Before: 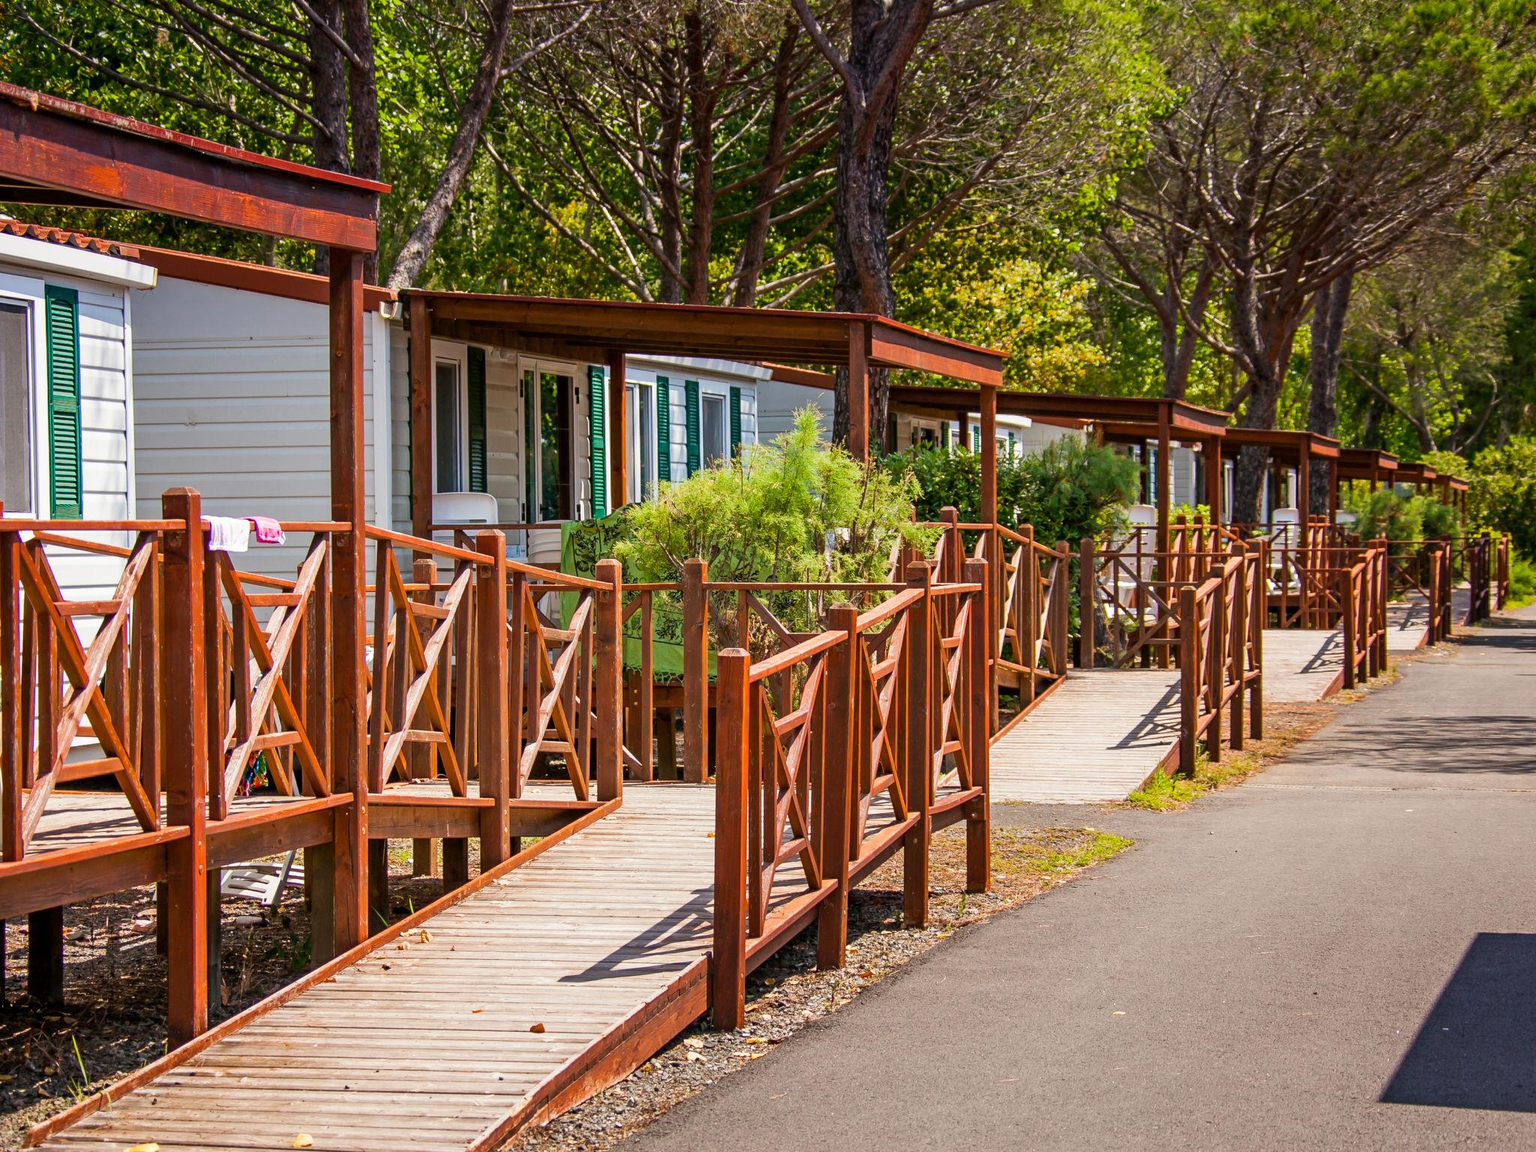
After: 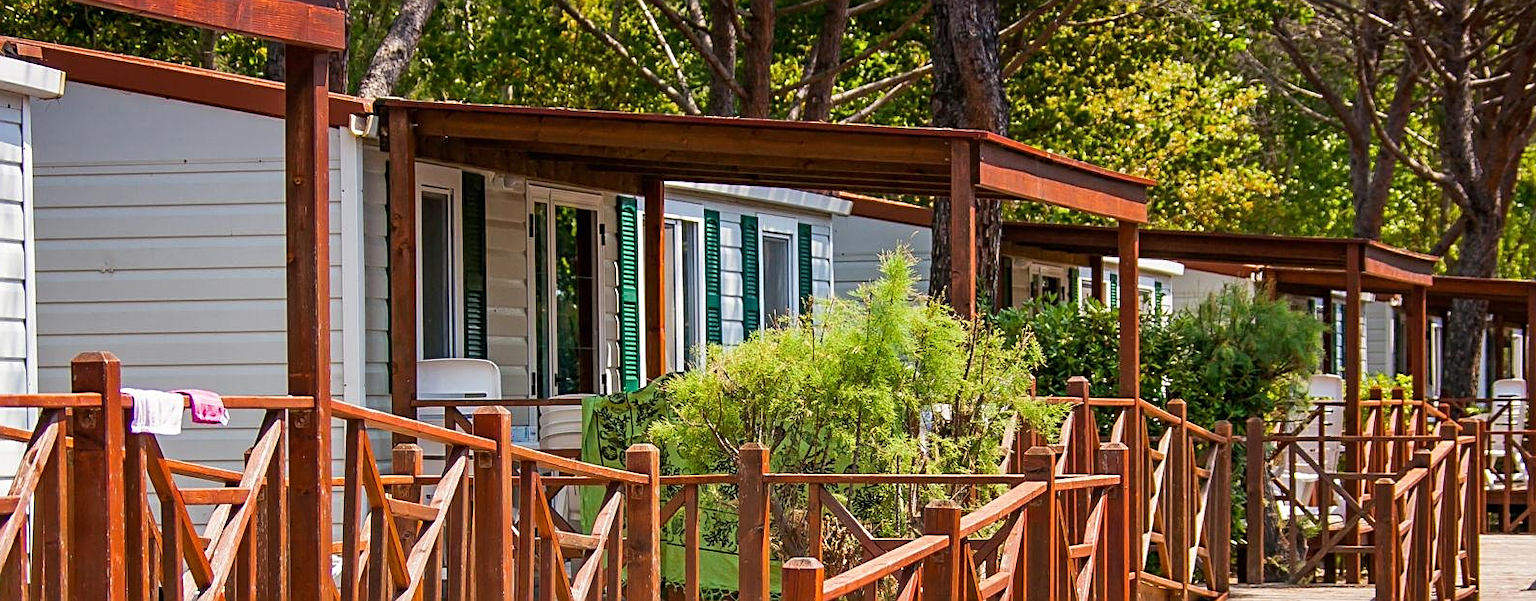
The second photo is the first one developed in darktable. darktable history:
crop: left 6.948%, top 18.444%, right 14.365%, bottom 40.29%
sharpen: on, module defaults
